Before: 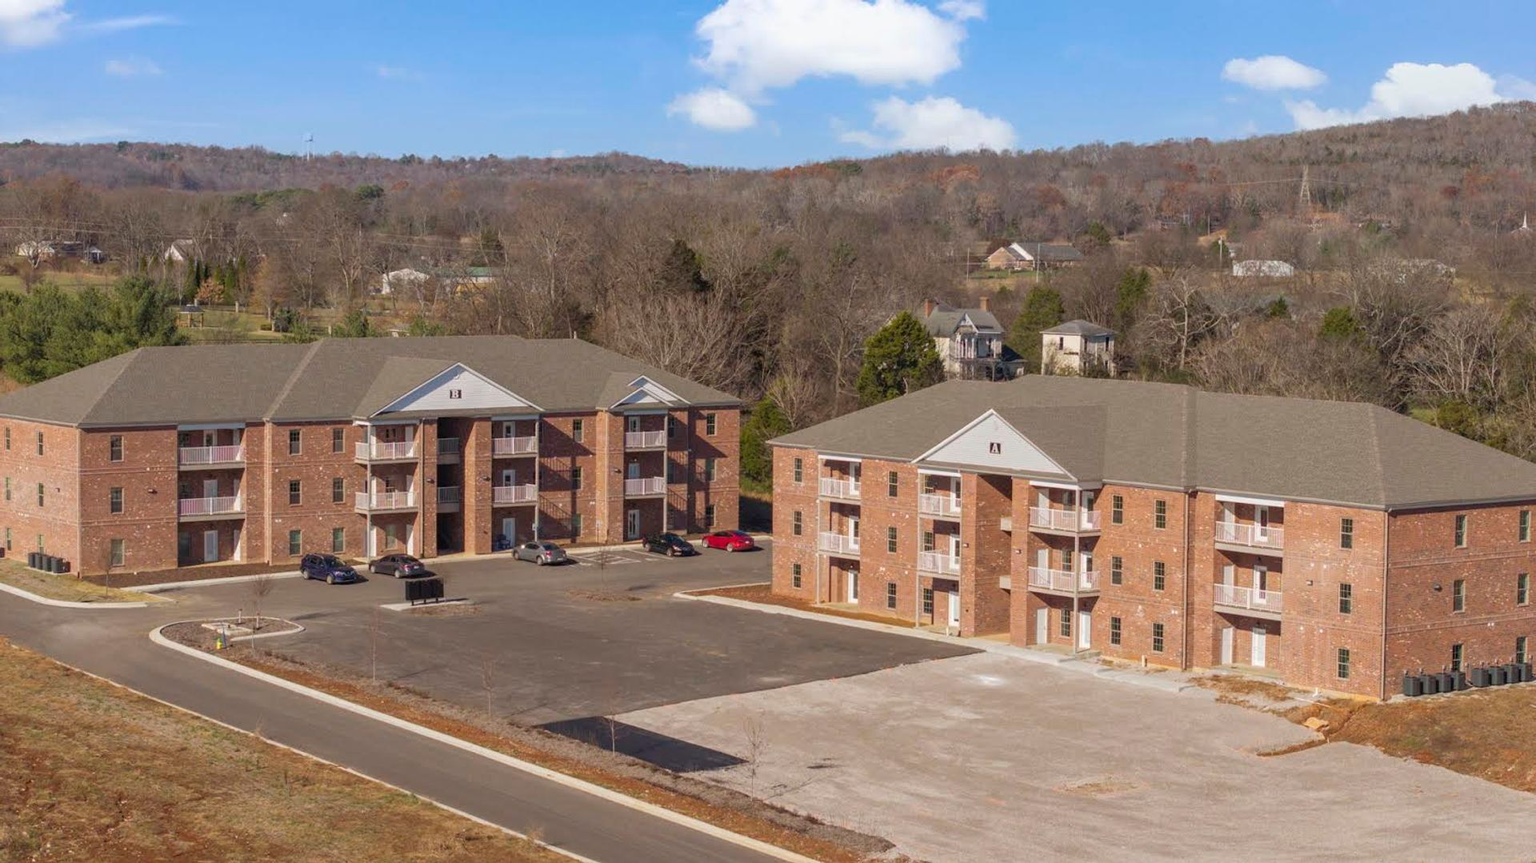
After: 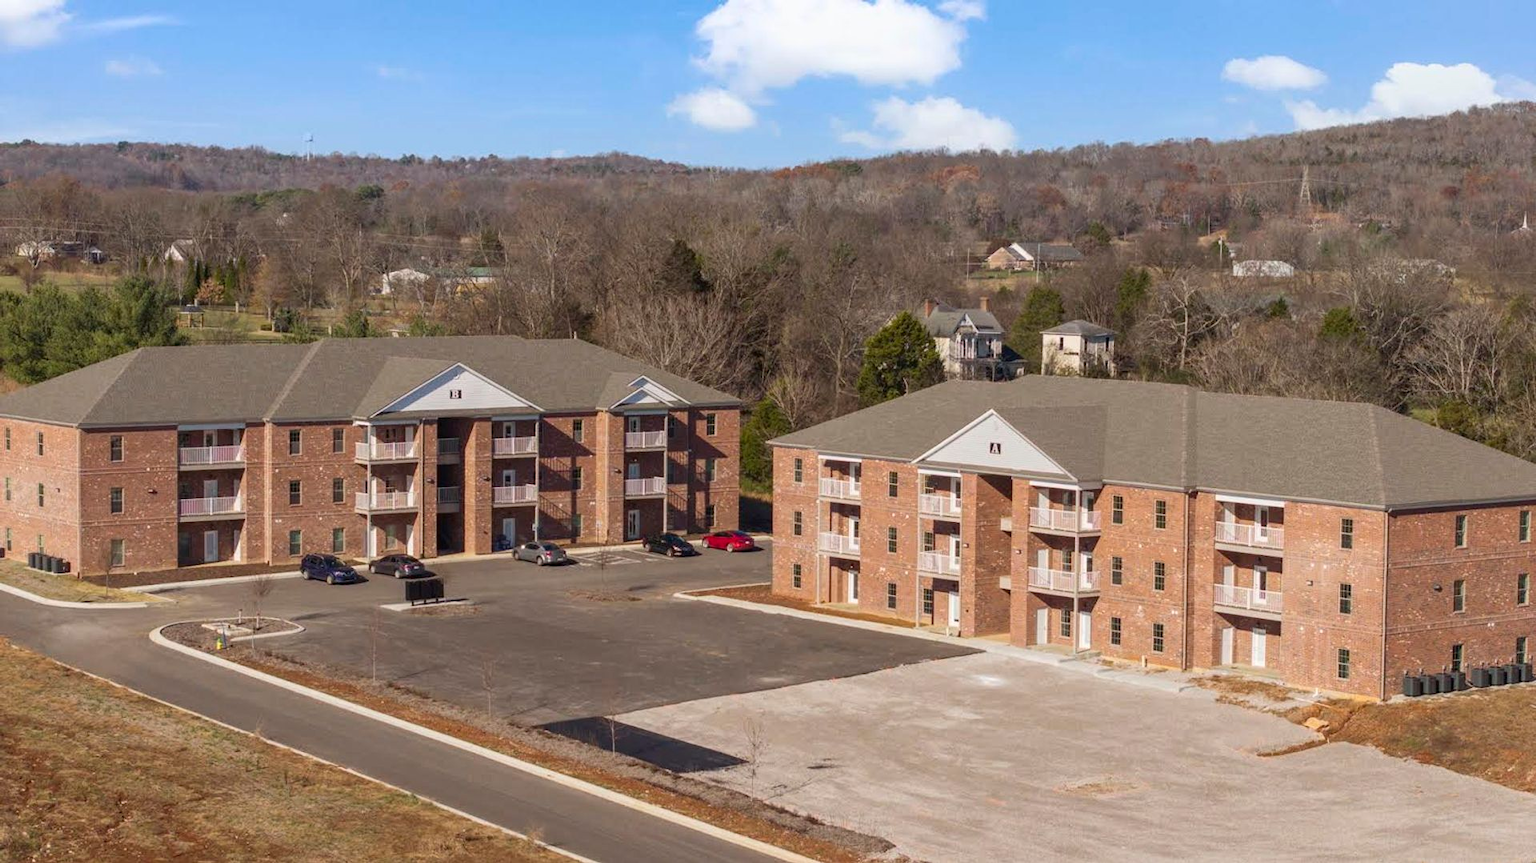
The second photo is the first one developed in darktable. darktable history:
contrast brightness saturation: contrast 0.139
